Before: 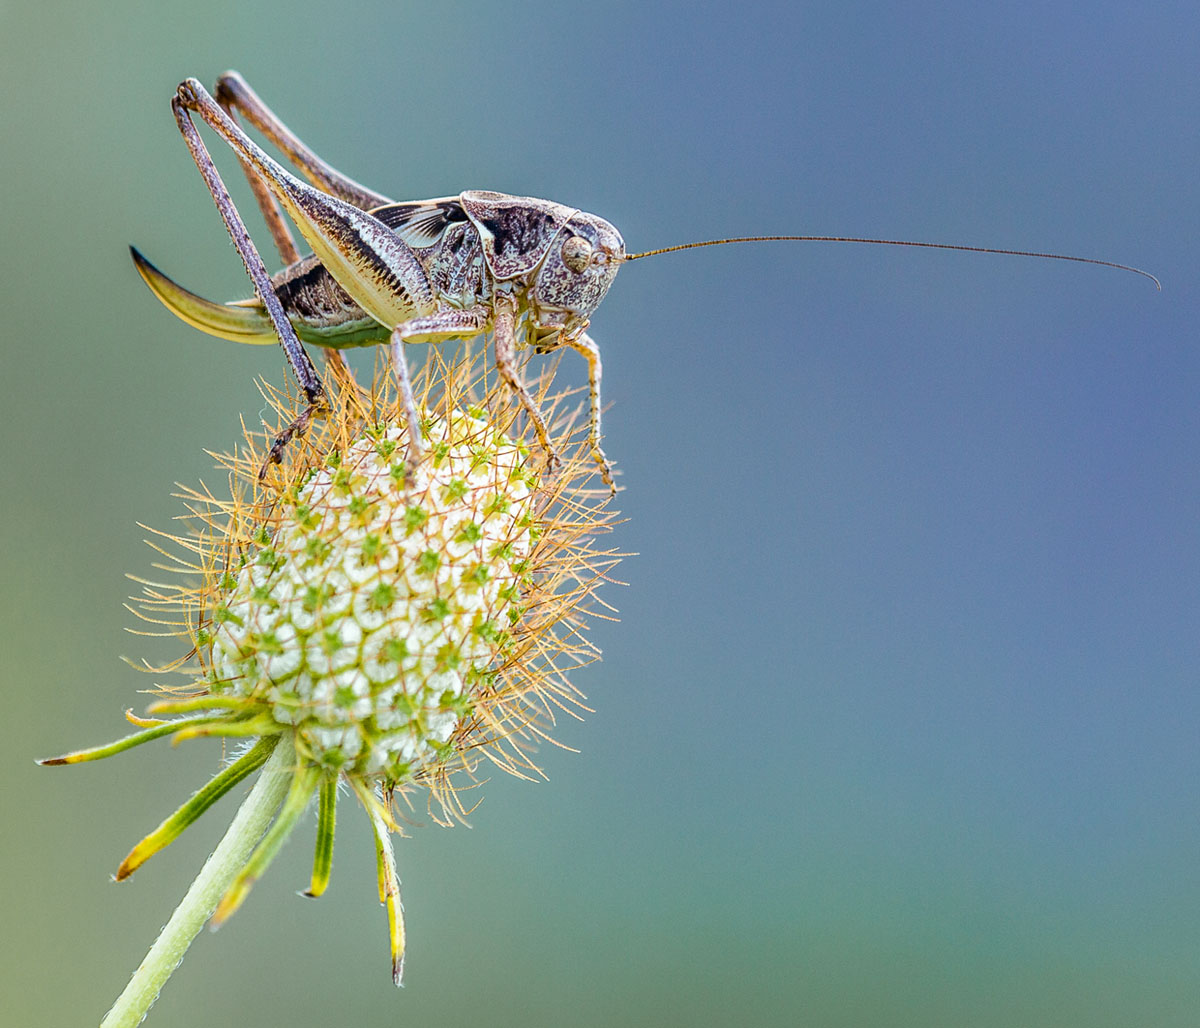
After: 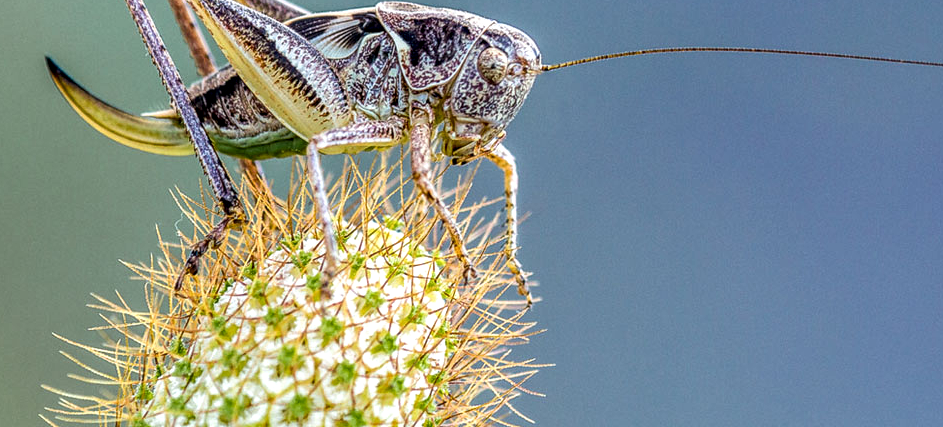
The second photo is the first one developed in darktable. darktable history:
local contrast: detail 150%
white balance: red 1, blue 1
crop: left 7.036%, top 18.398%, right 14.379%, bottom 40.043%
